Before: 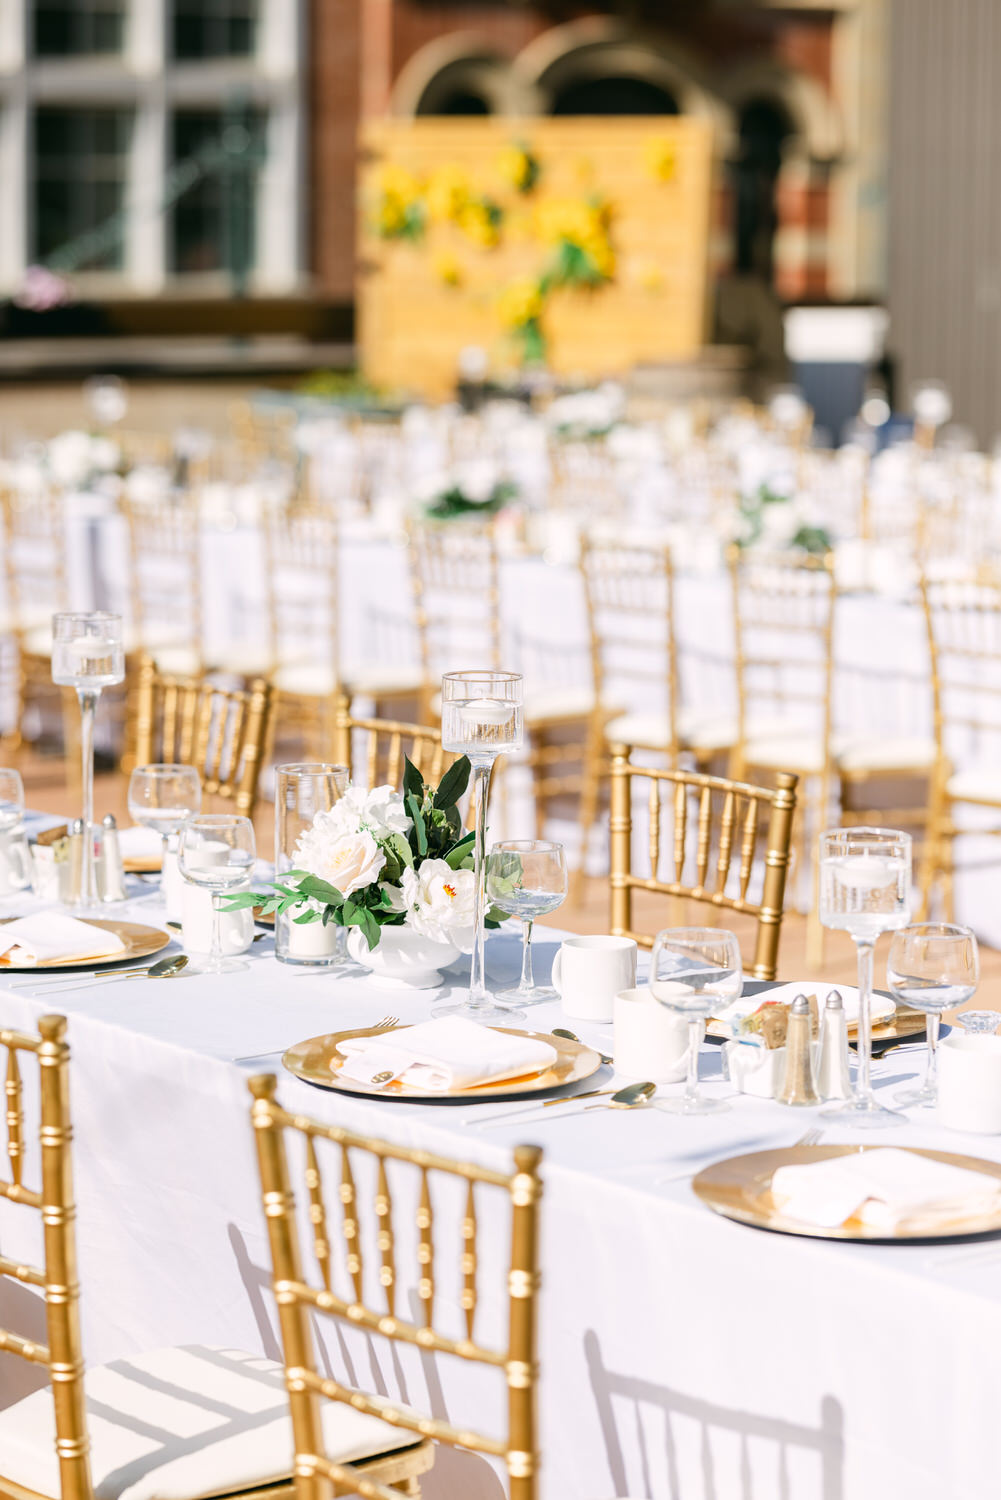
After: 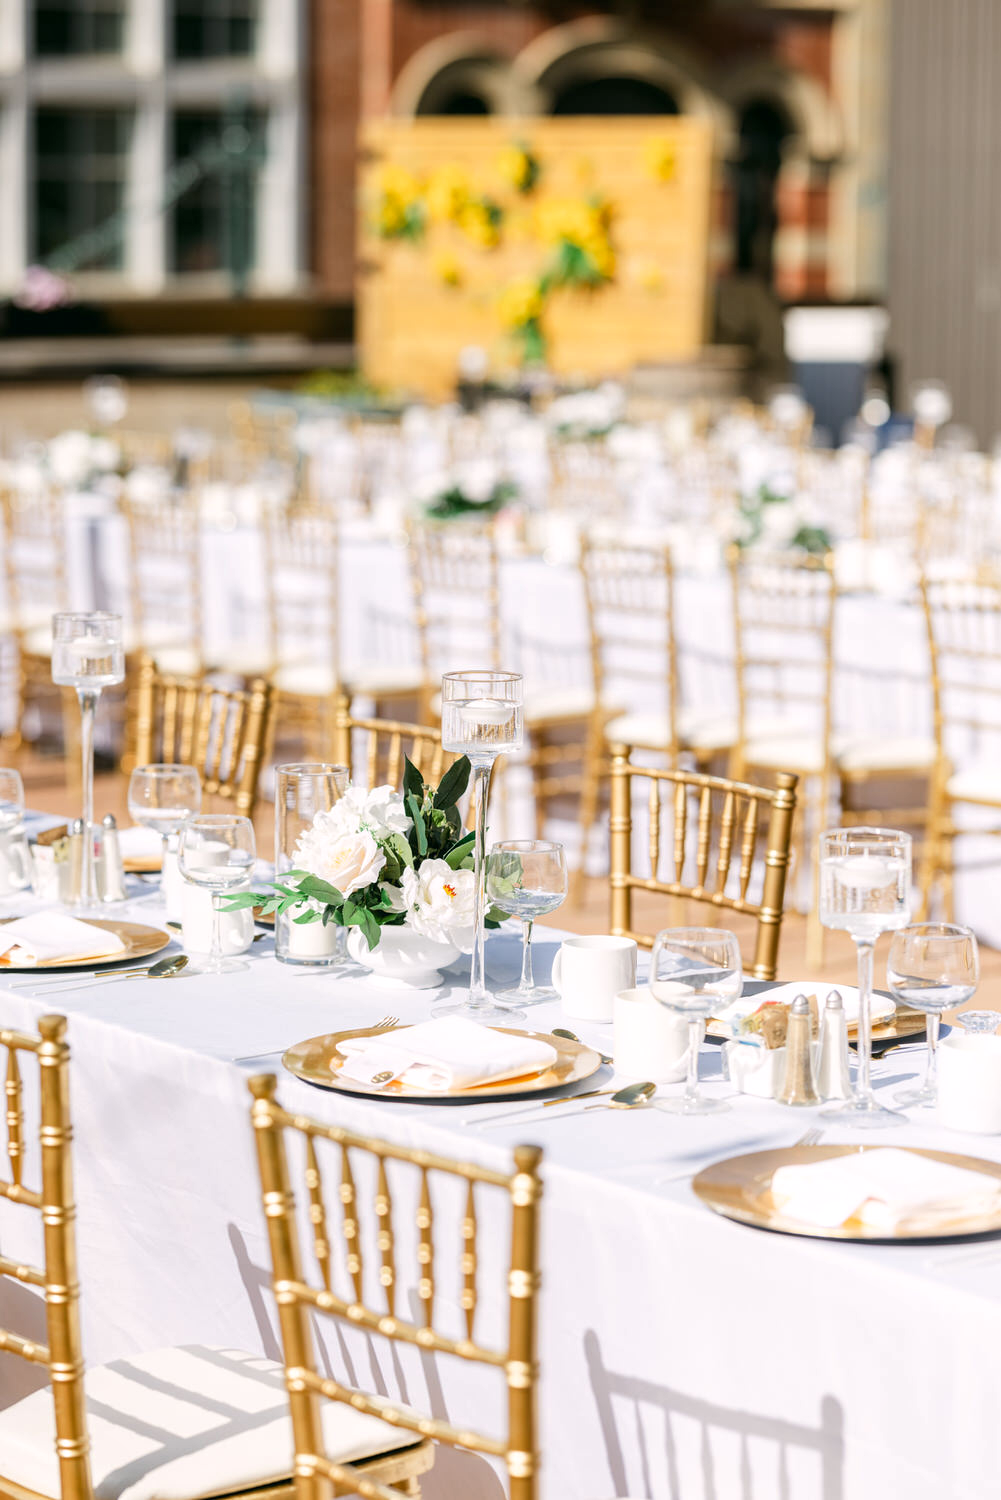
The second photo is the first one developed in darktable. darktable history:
bloom: size 3%, threshold 100%, strength 0%
local contrast: highlights 100%, shadows 100%, detail 120%, midtone range 0.2
